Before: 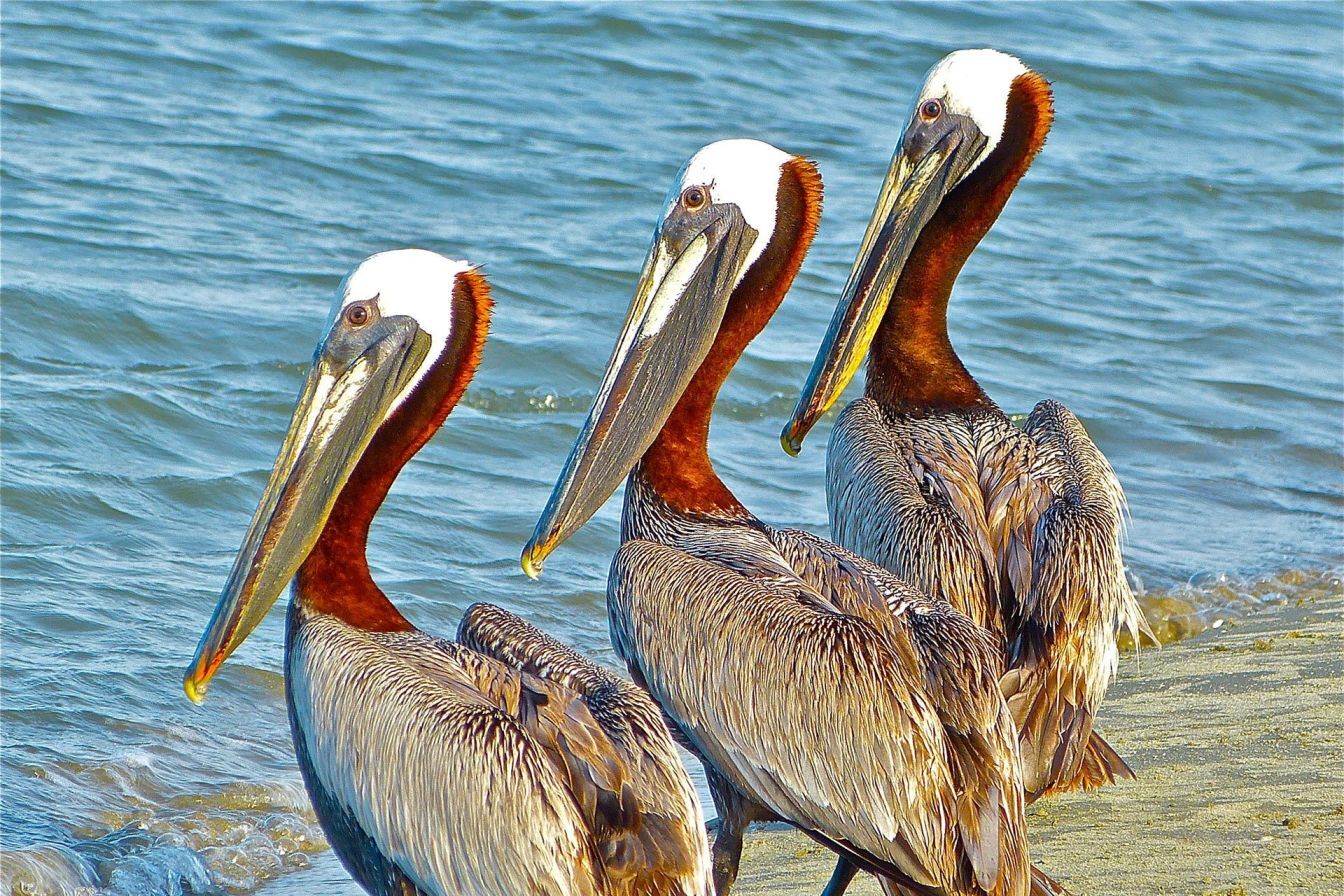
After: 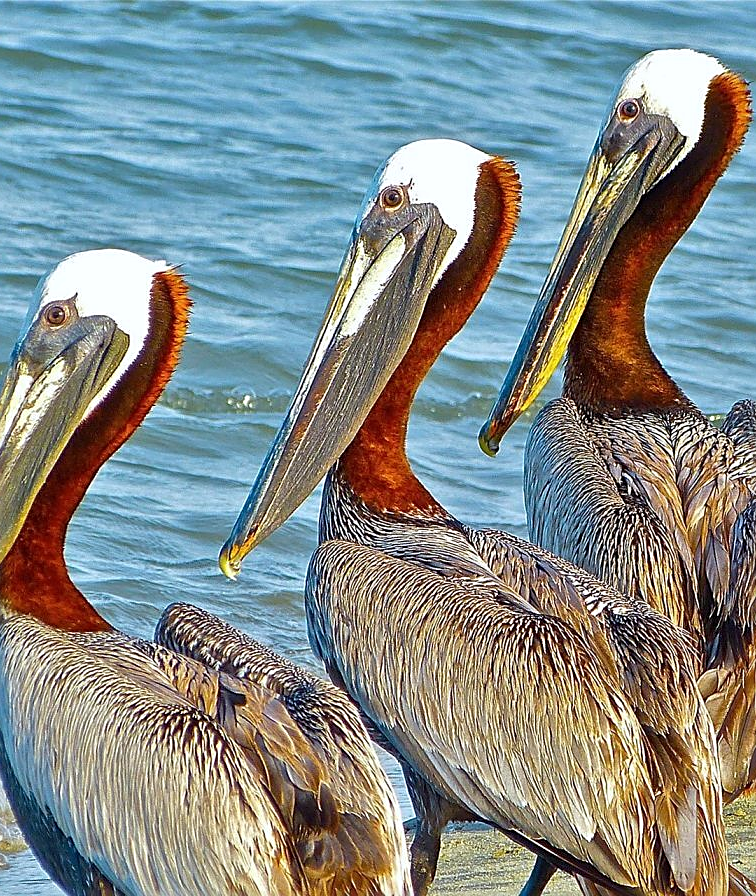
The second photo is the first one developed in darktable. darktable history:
sharpen: on, module defaults
white balance: red 0.982, blue 1.018
crop and rotate: left 22.516%, right 21.234%
